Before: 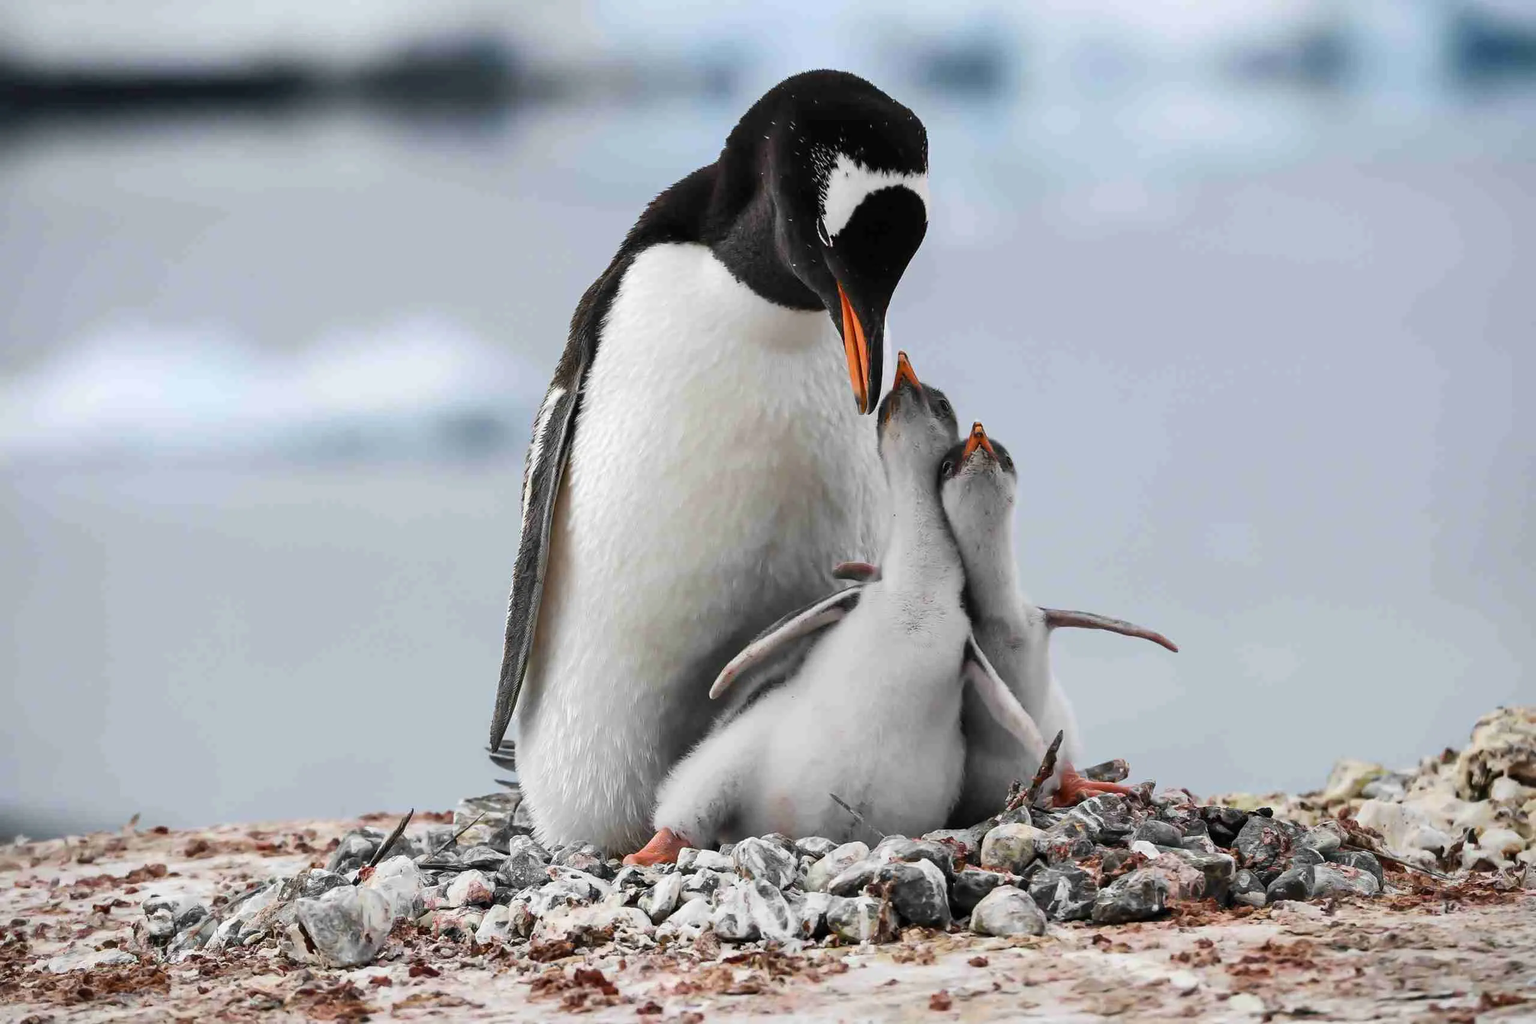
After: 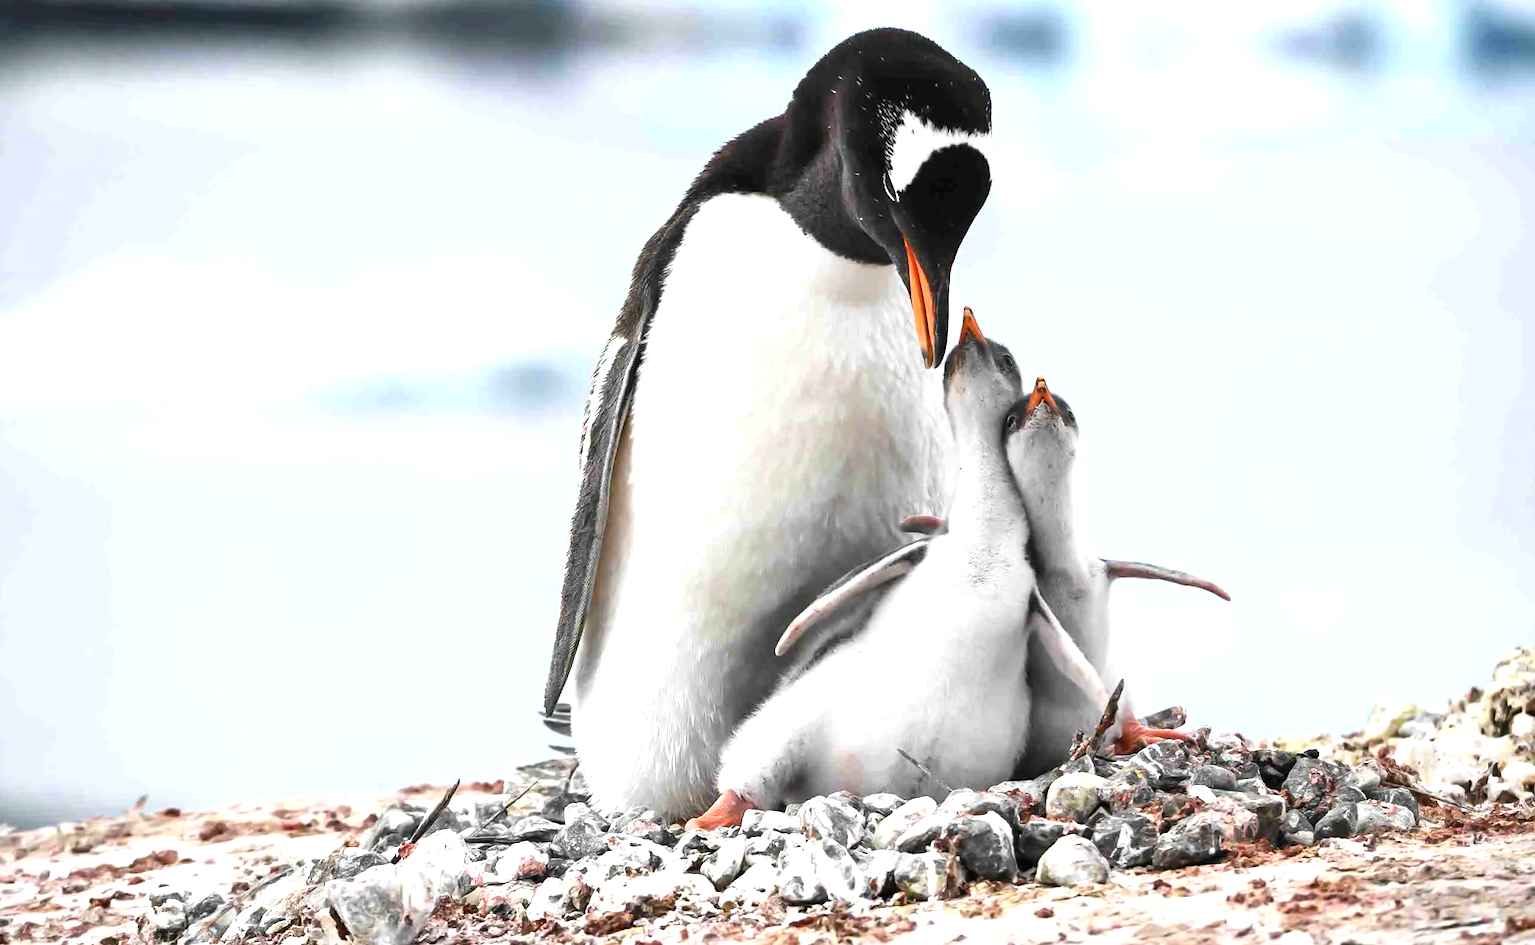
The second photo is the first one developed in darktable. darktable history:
exposure: black level correction 0, exposure 1 EV, compensate exposure bias true, compensate highlight preservation false
rotate and perspective: rotation -0.013°, lens shift (vertical) -0.027, lens shift (horizontal) 0.178, crop left 0.016, crop right 0.989, crop top 0.082, crop bottom 0.918
